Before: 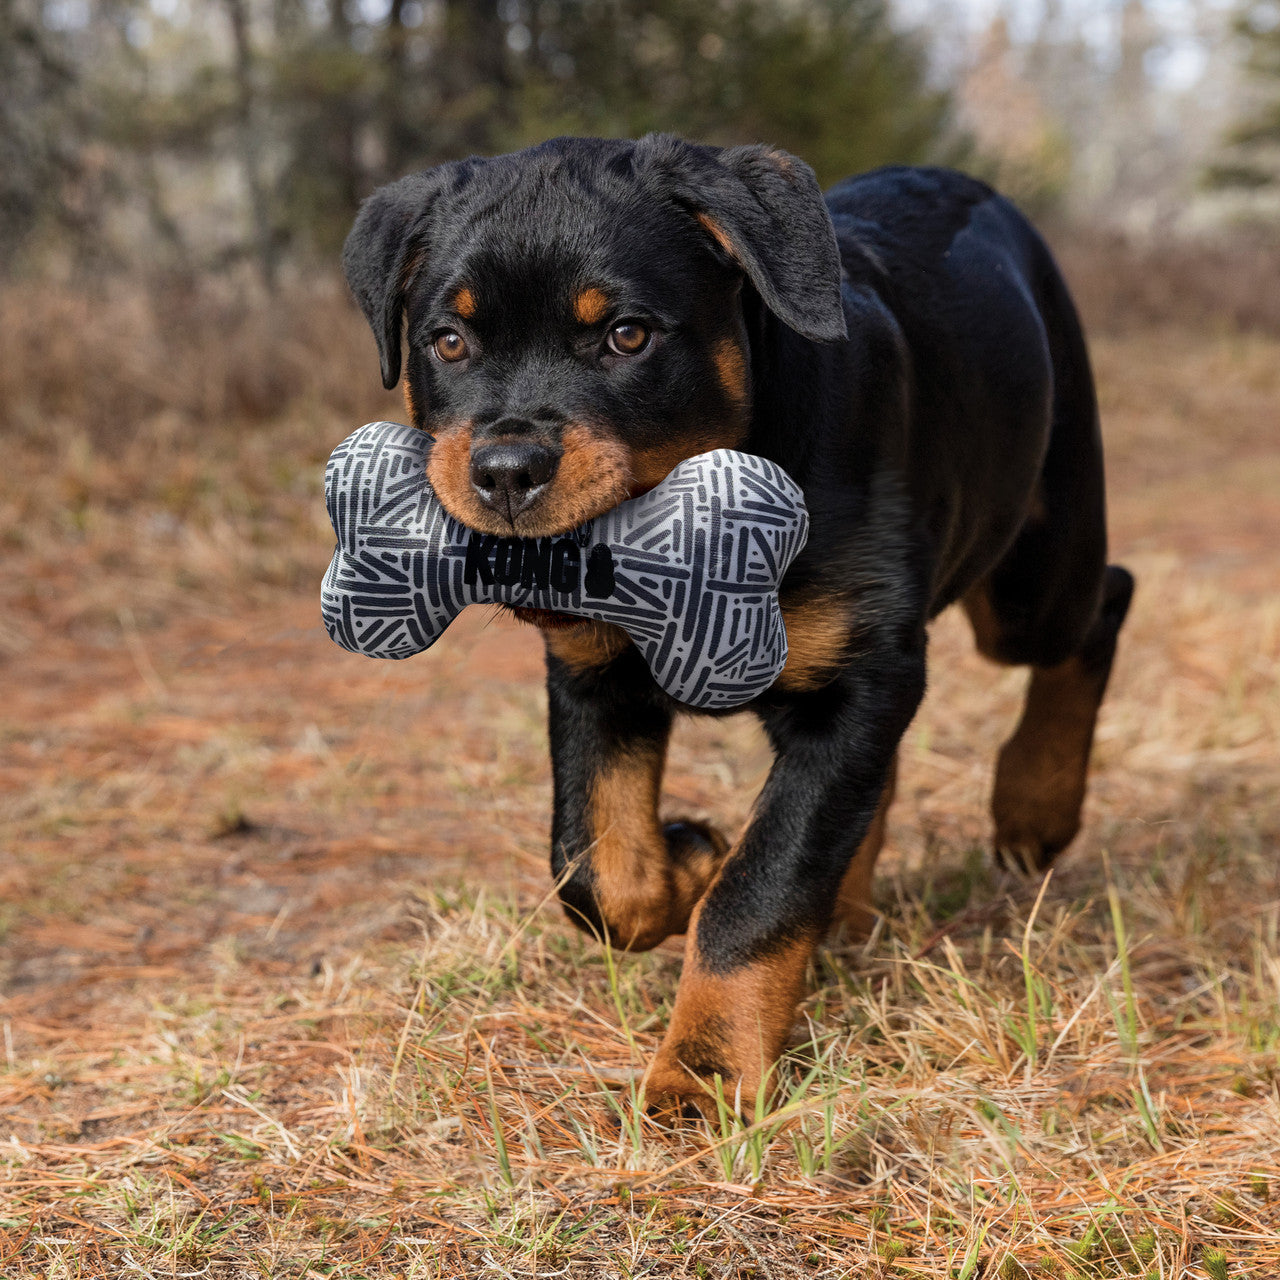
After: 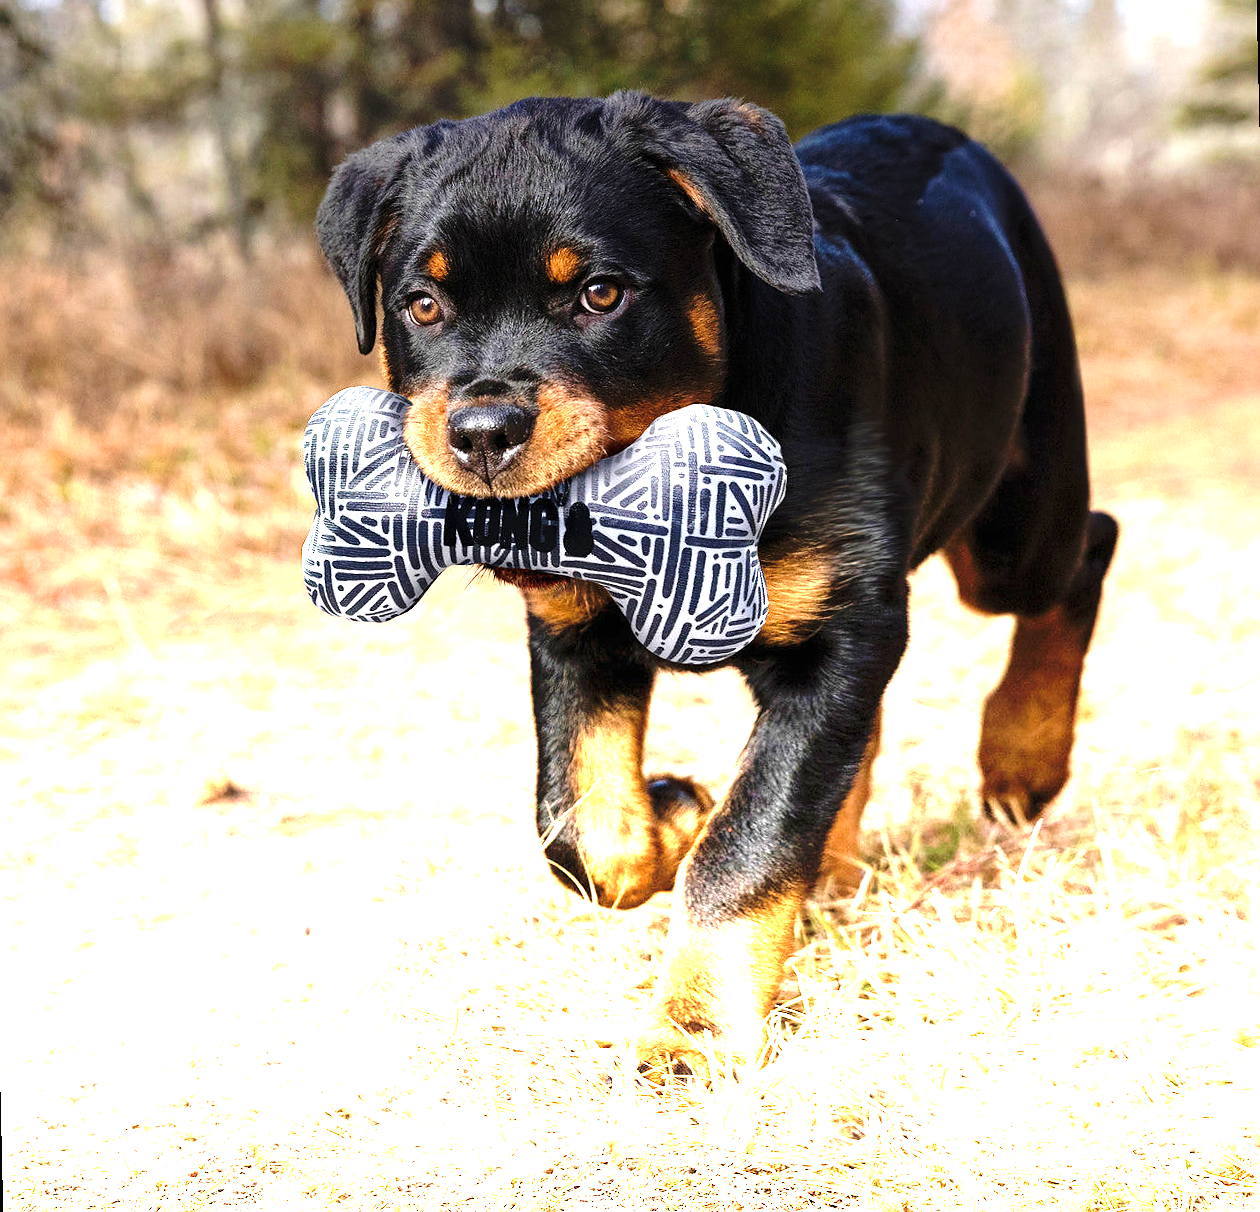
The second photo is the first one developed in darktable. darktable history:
crop: left 0.434%, top 0.485%, right 0.244%, bottom 0.386%
sharpen: radius 1, threshold 1
velvia: on, module defaults
exposure: black level correction 0, exposure 1.015 EV, compensate exposure bias true, compensate highlight preservation false
base curve: curves: ch0 [(0, 0) (0.073, 0.04) (0.157, 0.139) (0.492, 0.492) (0.758, 0.758) (1, 1)], preserve colors none
graduated density: density -3.9 EV
rotate and perspective: rotation -1.32°, lens shift (horizontal) -0.031, crop left 0.015, crop right 0.985, crop top 0.047, crop bottom 0.982
